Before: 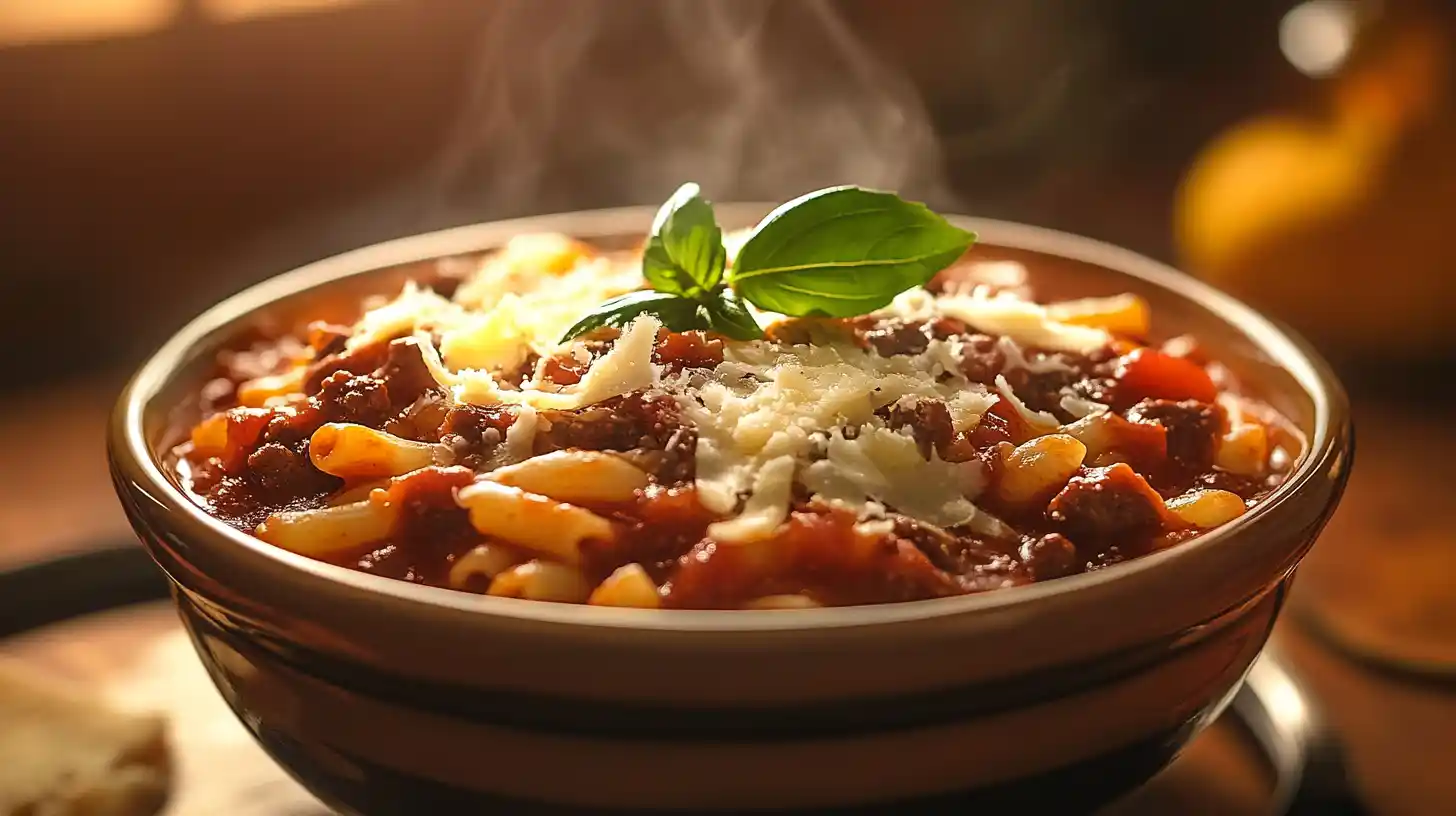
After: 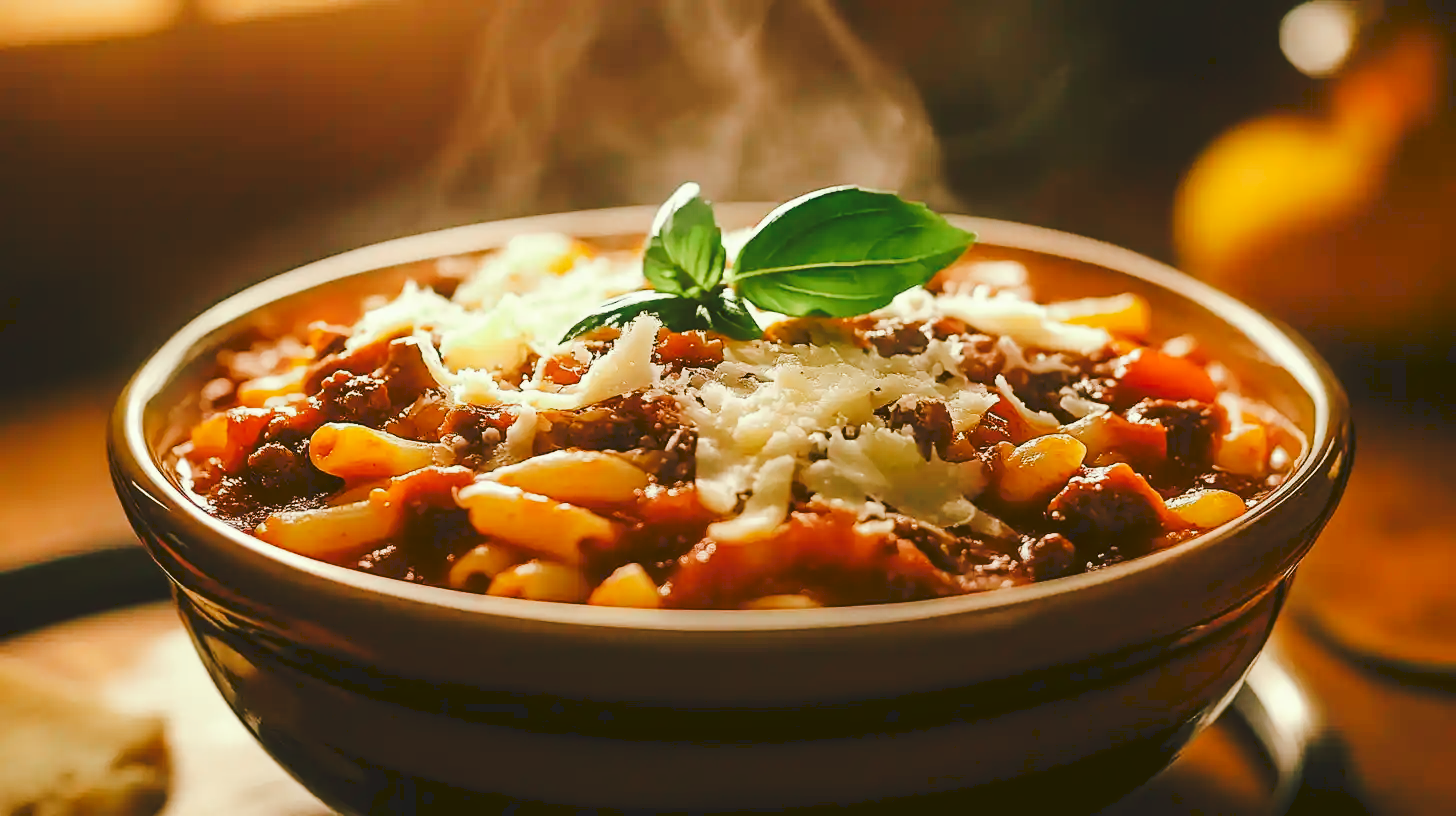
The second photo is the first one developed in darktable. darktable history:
tone curve: curves: ch0 [(0, 0) (0.003, 0.096) (0.011, 0.097) (0.025, 0.096) (0.044, 0.099) (0.069, 0.109) (0.1, 0.129) (0.136, 0.149) (0.177, 0.176) (0.224, 0.22) (0.277, 0.288) (0.335, 0.385) (0.399, 0.49) (0.468, 0.581) (0.543, 0.661) (0.623, 0.729) (0.709, 0.79) (0.801, 0.849) (0.898, 0.912) (1, 1)], preserve colors none
color look up table: target L [95.99, 89.52, 90.52, 84.75, 68.88, 64.39, 66.36, 52.6, 45.39, 44.62, 37.91, 34.5, 15.2, 200.56, 83.88, 82.56, 79.09, 66.99, 71.13, 57.03, 49.43, 49.51, 47.63, 47.18, 47.65, 30.86, 32.1, 30.51, 81.78, 60.96, 65.57, 72.14, 55.67, 50.37, 49.65, 46.13, 40.39, 32.86, 31.18, 24.4, 11.36, 2.493, 86.45, 86.34, 78.42, 59.19, 50.08, 40.92, 10.66], target a [-10.93, -29.41, -24.54, -42.96, -40.49, -37.24, -6.824, -50.07, -33.74, -18.45, -28.97, -23.44, -30.76, 0, 11.15, -0.783, 11.46, 40.22, 6.664, 59.49, 4.769, 32.69, 43.46, 72.17, 65.8, 3.991, 21.16, 37.28, 25.67, 7.306, 18.59, 51.13, 72.2, 43.75, 2.182, 62.76, 42.59, 33.92, 18.3, 6.164, 23.14, 15.85, -47.33, -24.98, -44.17, -22.33, -16.84, -15.58, -14.57], target b [29.71, 44.06, 21.72, 21.41, 6.258, 41.66, 25.07, 38.16, 16.9, 4.112, 29.78, 22.08, 25.45, 0, 27.3, 60.97, 80.16, 60.42, 8.179, 32.95, 43.71, 29.83, 49.06, 26.3, 57.91, 6.124, 54.43, 42.53, -8.774, -19.2, -37.03, -27.29, -1.604, 3.551, -5.043, -25.95, -53.81, -19.17, -65.82, -29.94, -38.69, 3.638, -2.095, -6.778, -17.85, -12.42, -39.5, -18.67, 4.436], num patches 49
